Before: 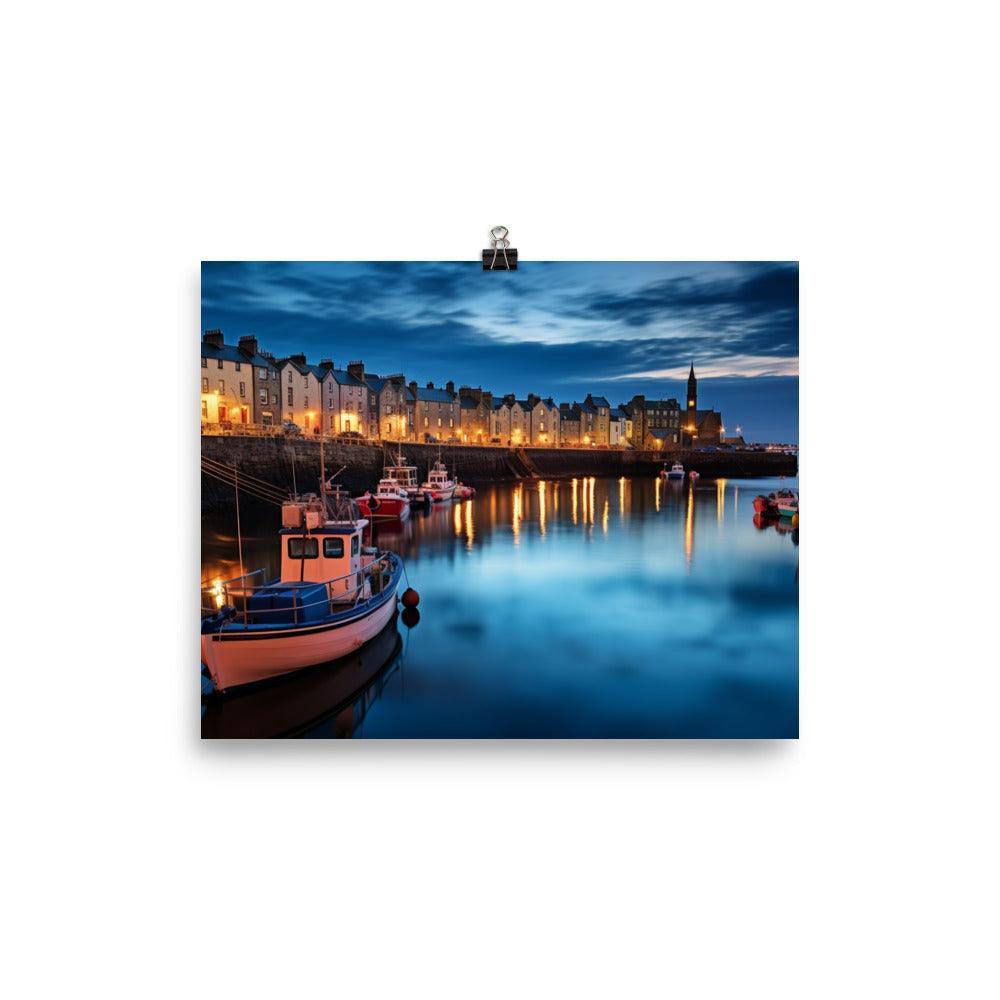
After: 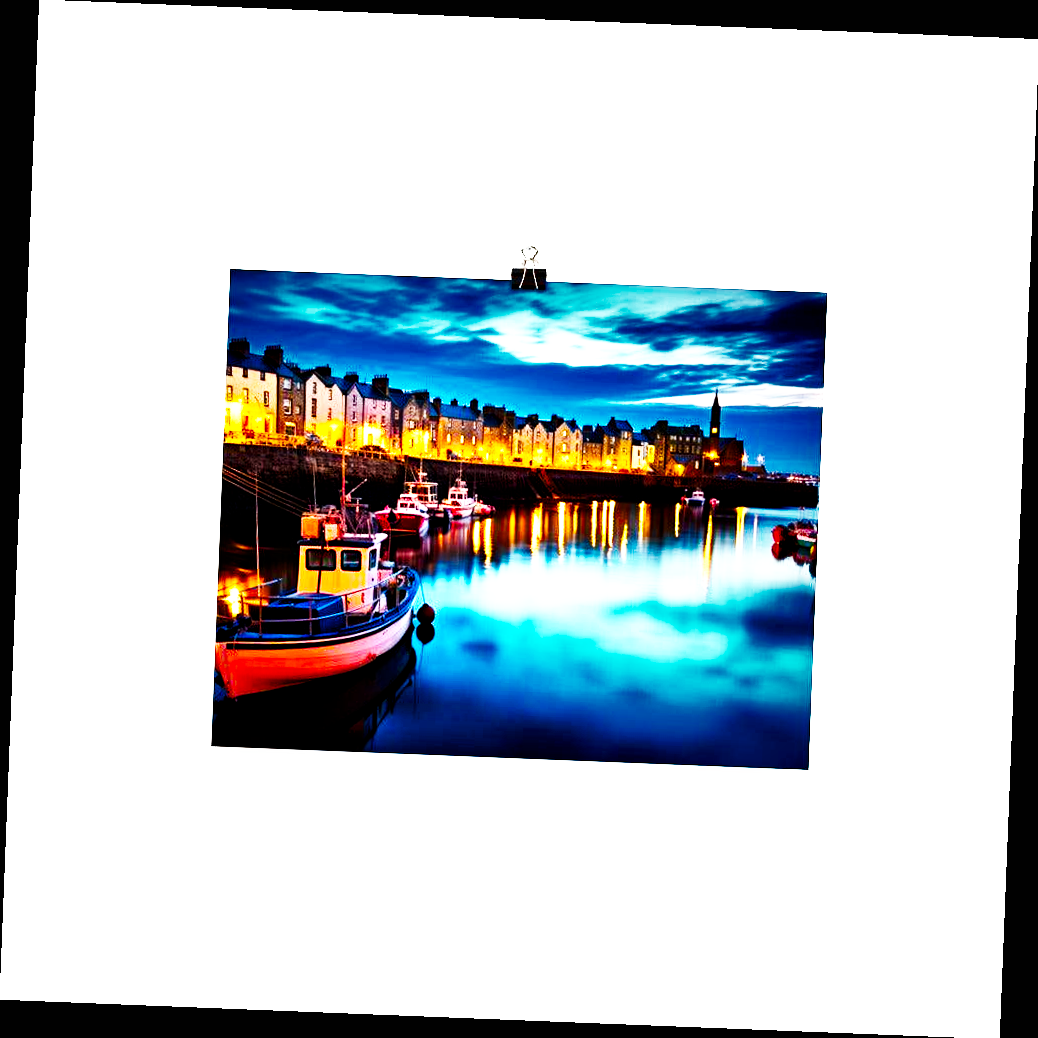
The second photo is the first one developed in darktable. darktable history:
local contrast: mode bilateral grid, contrast 20, coarseness 50, detail 120%, midtone range 0.2
rotate and perspective: rotation 2.27°, automatic cropping off
exposure: black level correction 0.005, exposure 0.417 EV, compensate highlight preservation false
shadows and highlights: shadows 20.91, highlights -82.73, soften with gaussian
color balance rgb: linear chroma grading › global chroma 9%, perceptual saturation grading › global saturation 36%, perceptual saturation grading › shadows 35%, perceptual brilliance grading › global brilliance 15%, perceptual brilliance grading › shadows -35%, global vibrance 15%
tone equalizer: -8 EV -0.417 EV, -7 EV -0.389 EV, -6 EV -0.333 EV, -5 EV -0.222 EV, -3 EV 0.222 EV, -2 EV 0.333 EV, -1 EV 0.389 EV, +0 EV 0.417 EV, edges refinement/feathering 500, mask exposure compensation -1.57 EV, preserve details no
base curve: curves: ch0 [(0, 0) (0.007, 0.004) (0.027, 0.03) (0.046, 0.07) (0.207, 0.54) (0.442, 0.872) (0.673, 0.972) (1, 1)], preserve colors none
